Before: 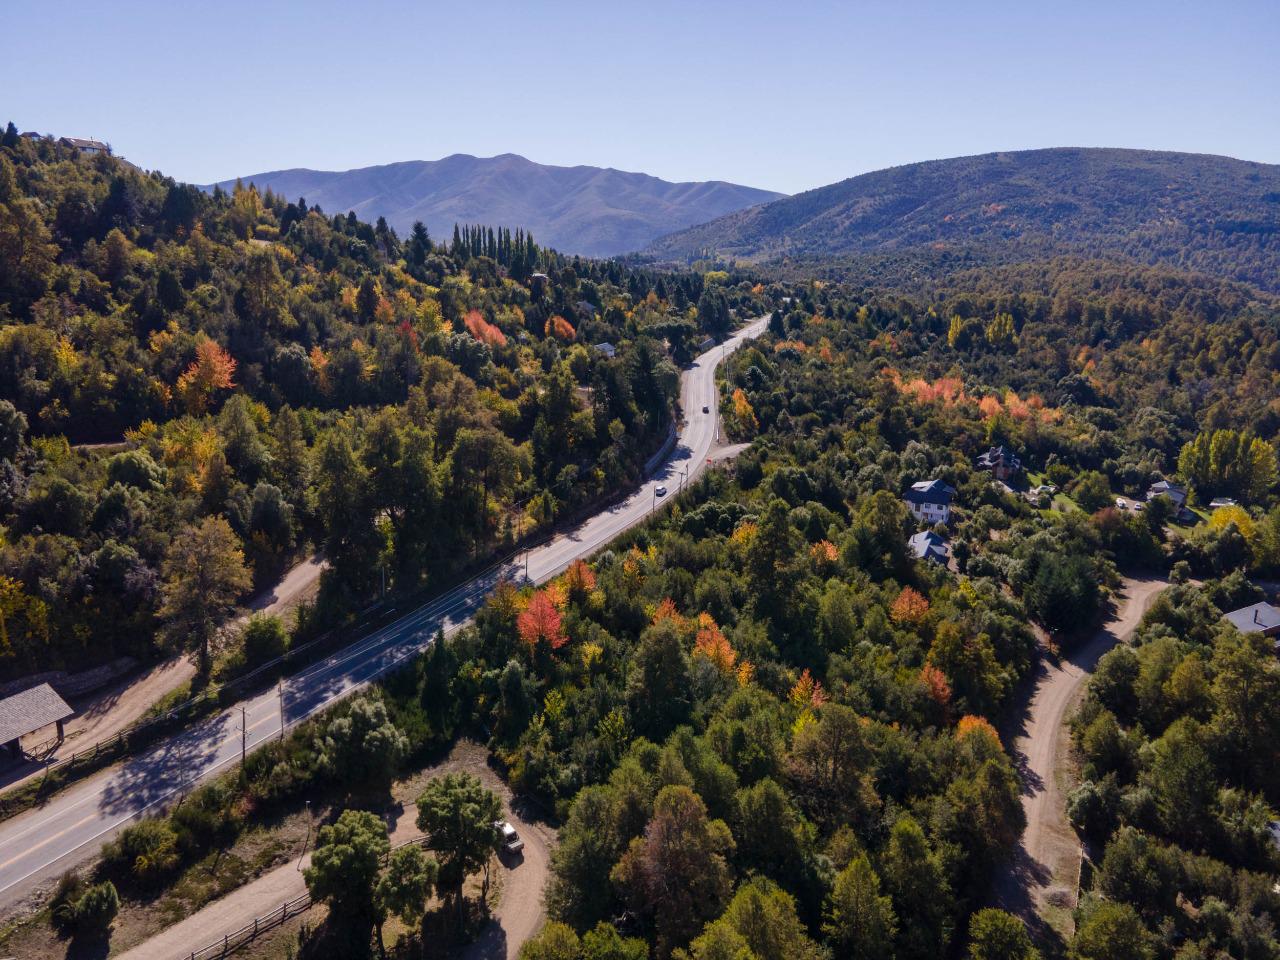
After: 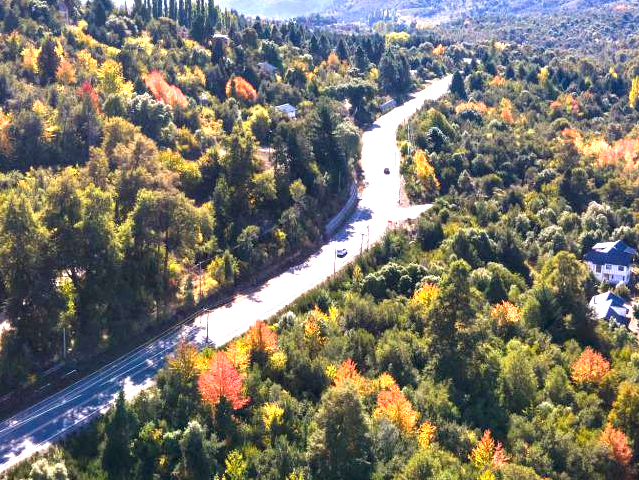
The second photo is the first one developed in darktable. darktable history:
crop: left 25%, top 25%, right 25%, bottom 25%
exposure: exposure 2.003 EV, compensate highlight preservation false
